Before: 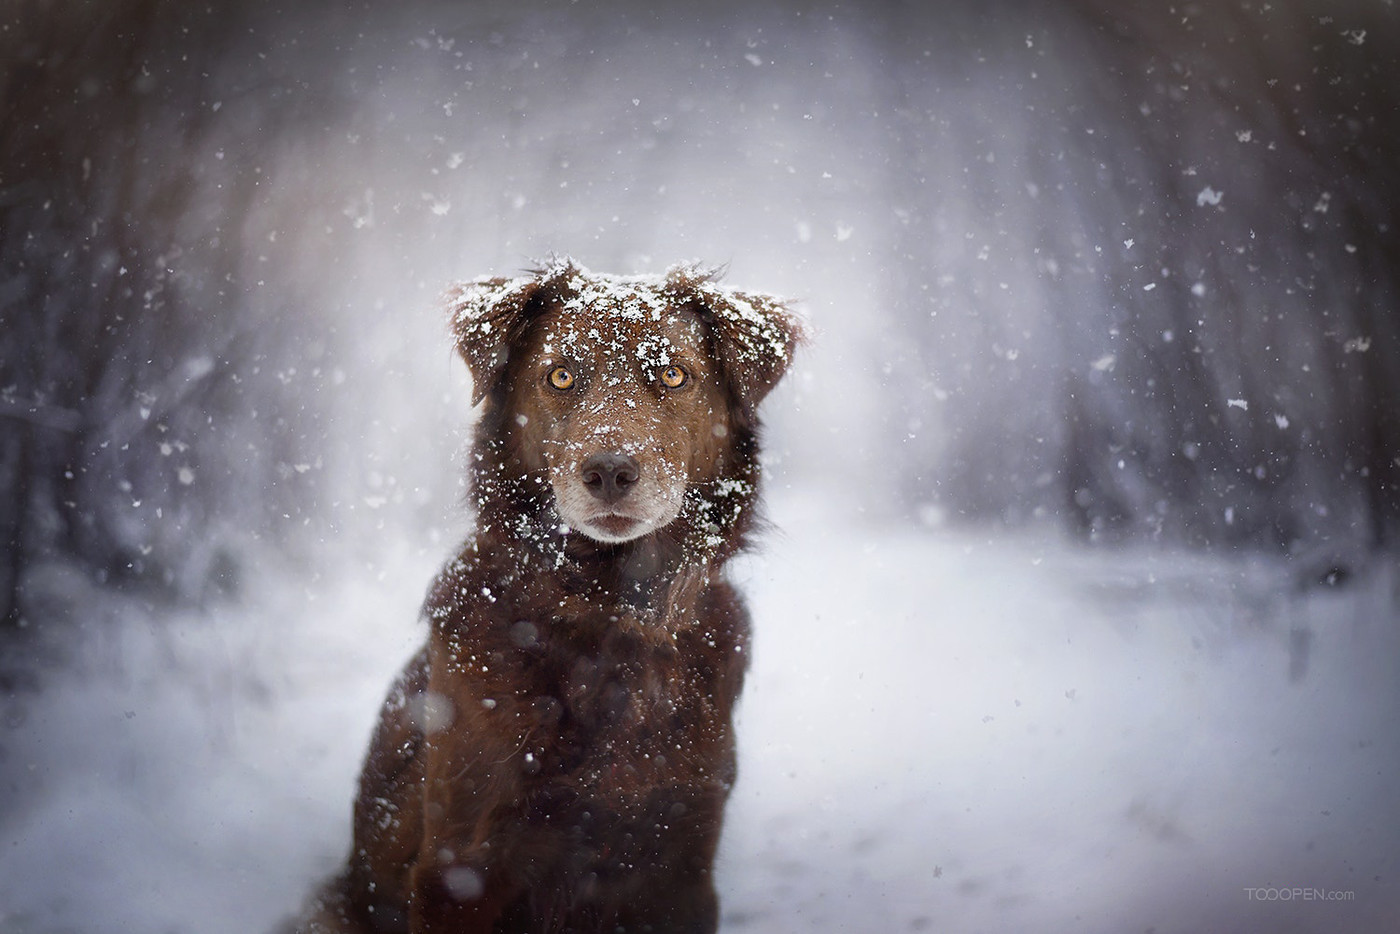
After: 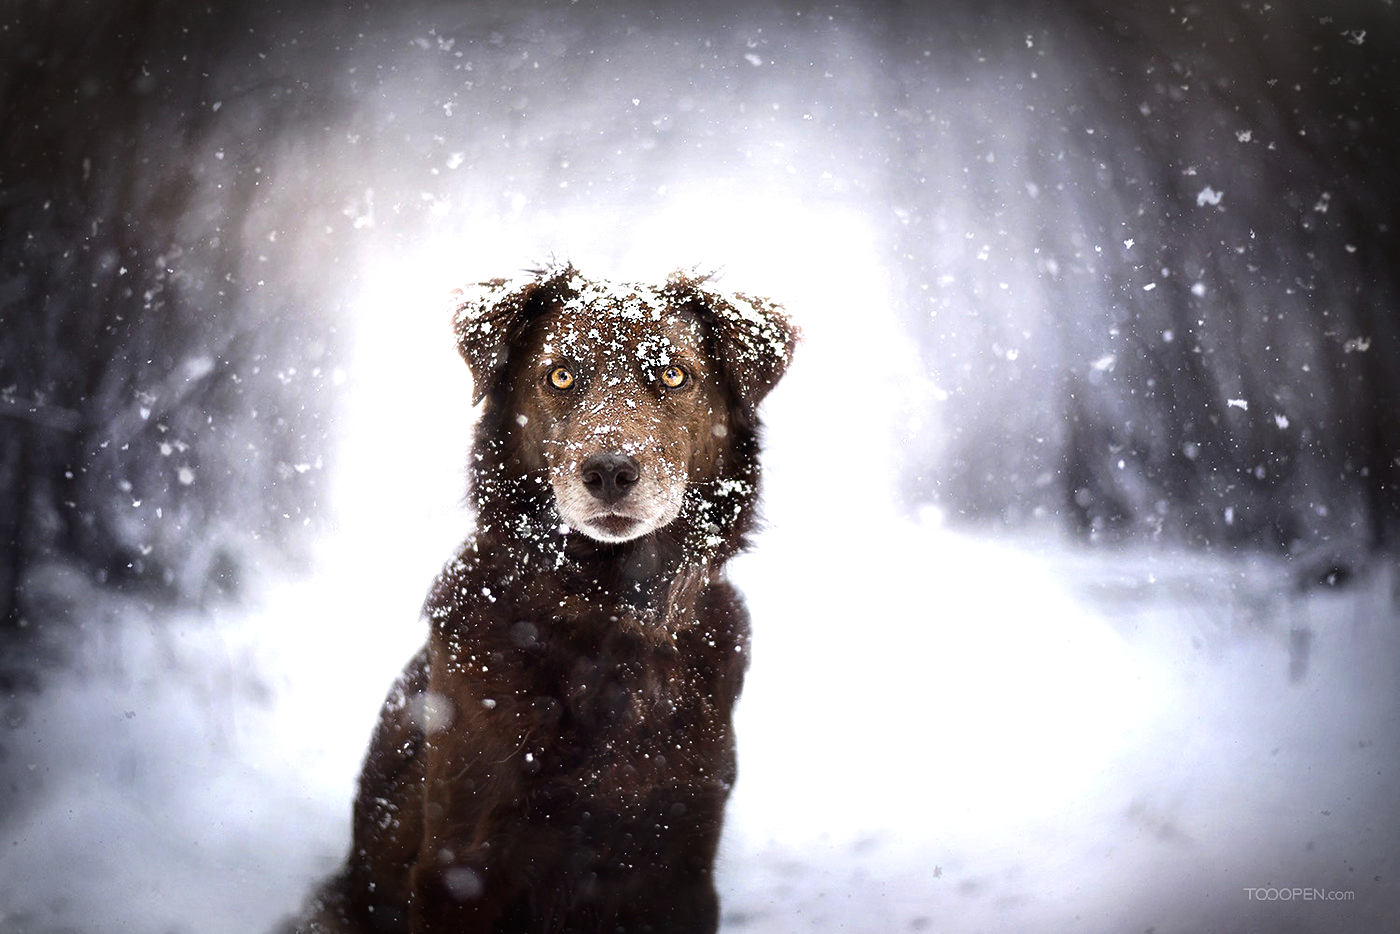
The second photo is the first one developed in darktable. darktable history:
vignetting: fall-off start 100%, brightness -0.282, width/height ratio 1.31
tone equalizer: -8 EV -1.08 EV, -7 EV -1.01 EV, -6 EV -0.867 EV, -5 EV -0.578 EV, -3 EV 0.578 EV, -2 EV 0.867 EV, -1 EV 1.01 EV, +0 EV 1.08 EV, edges refinement/feathering 500, mask exposure compensation -1.57 EV, preserve details no
